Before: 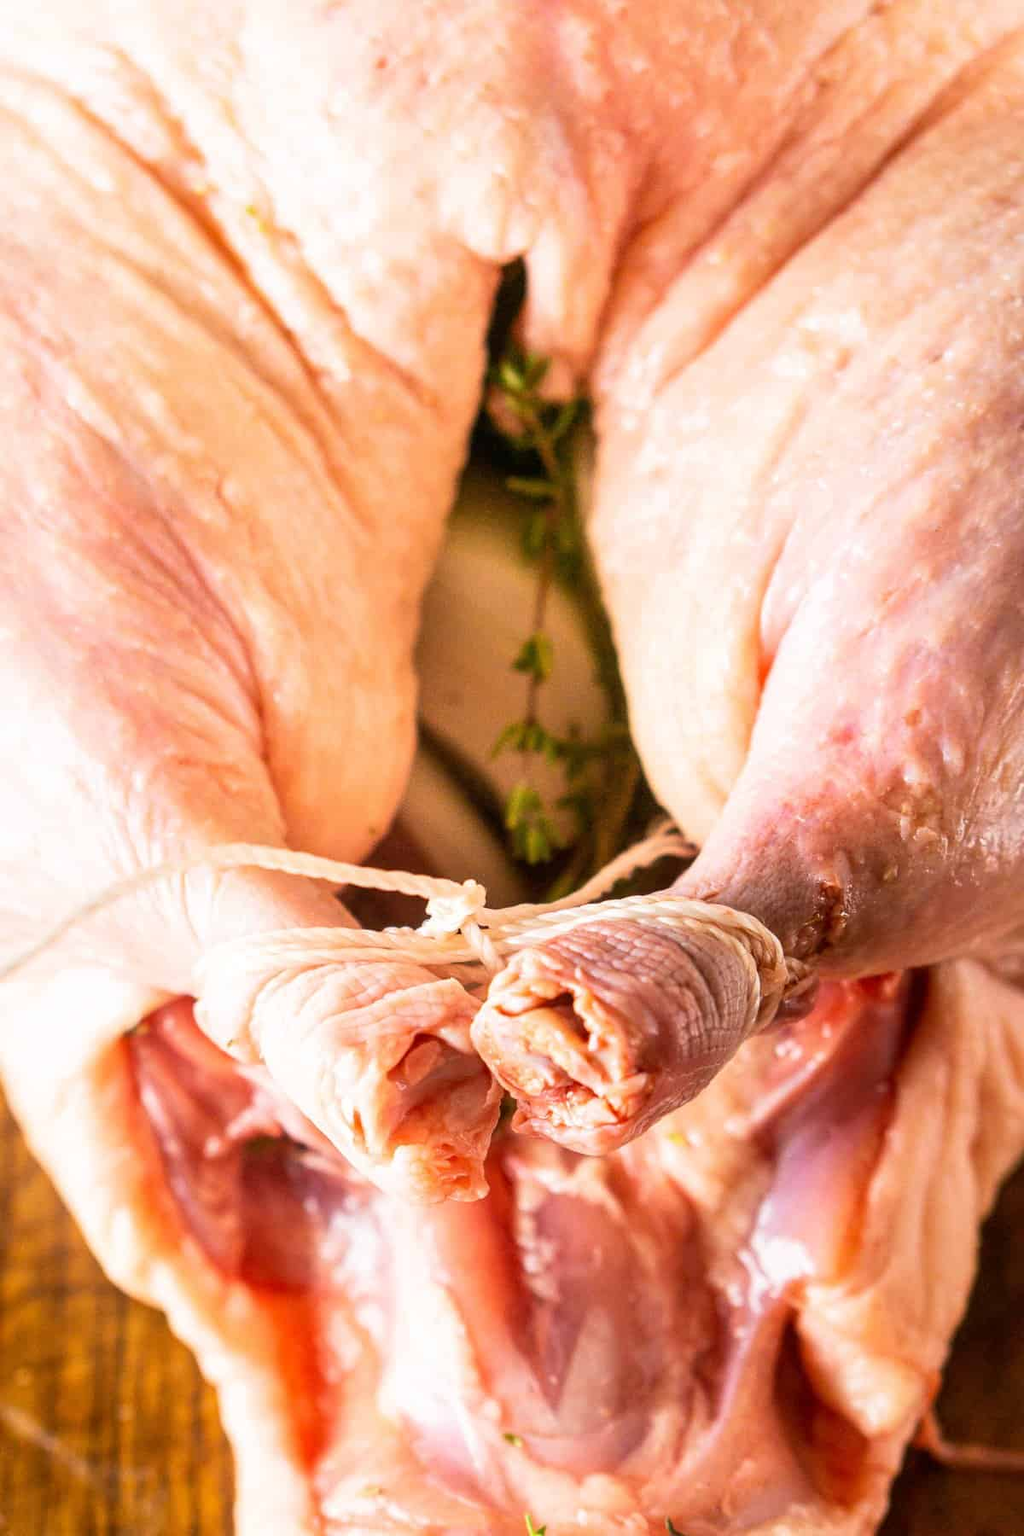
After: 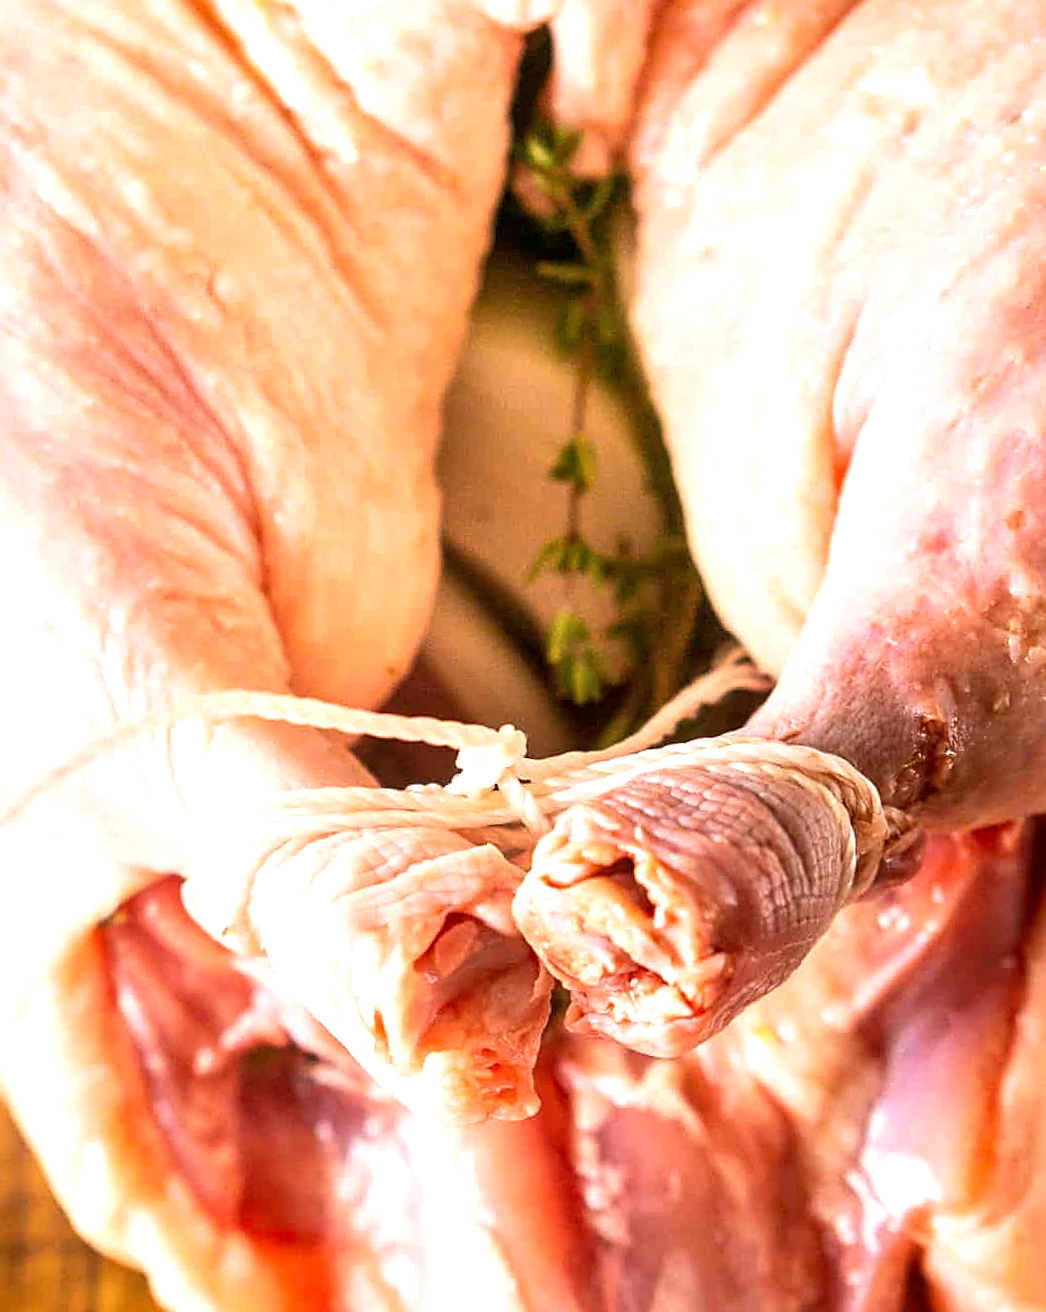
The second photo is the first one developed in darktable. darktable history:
local contrast: mode bilateral grid, contrast 20, coarseness 50, detail 120%, midtone range 0.2
exposure: exposure 0.3 EV, compensate highlight preservation false
crop and rotate: angle 0.03°, top 11.643%, right 5.651%, bottom 11.189%
sharpen: on, module defaults
tone equalizer: on, module defaults
rotate and perspective: rotation -1.68°, lens shift (vertical) -0.146, crop left 0.049, crop right 0.912, crop top 0.032, crop bottom 0.96
